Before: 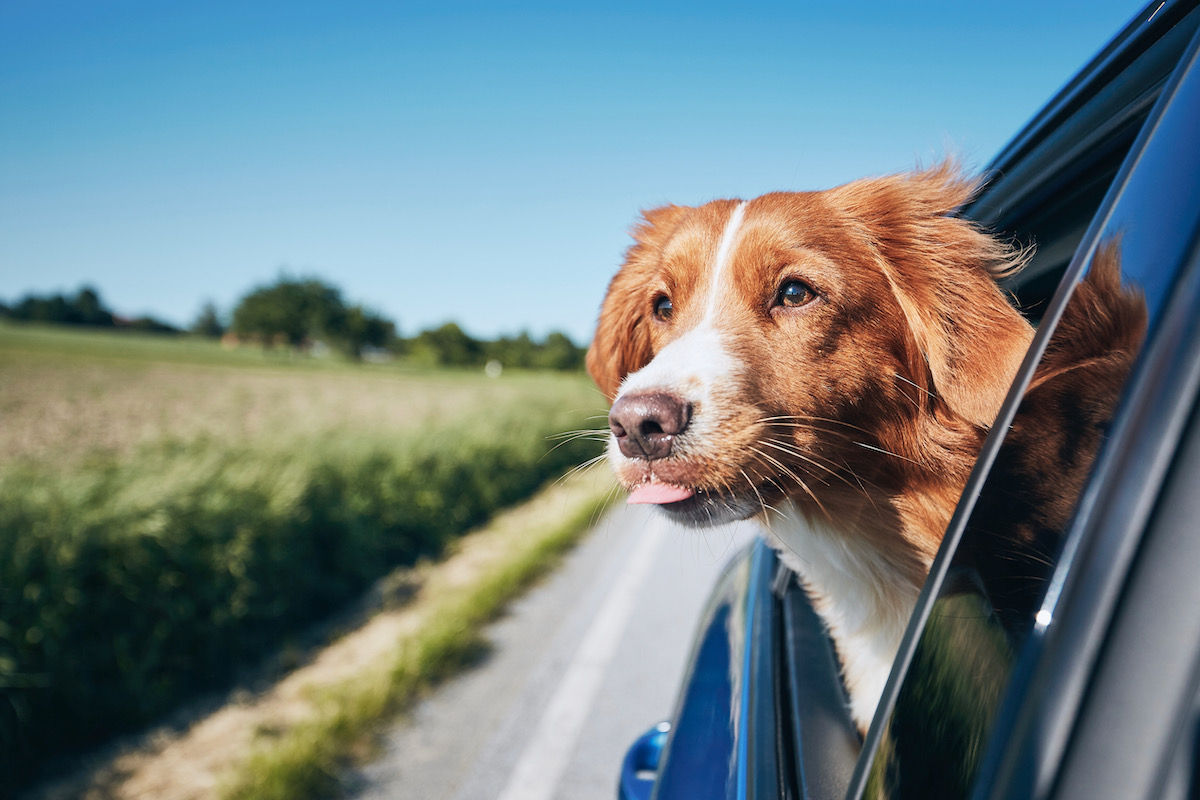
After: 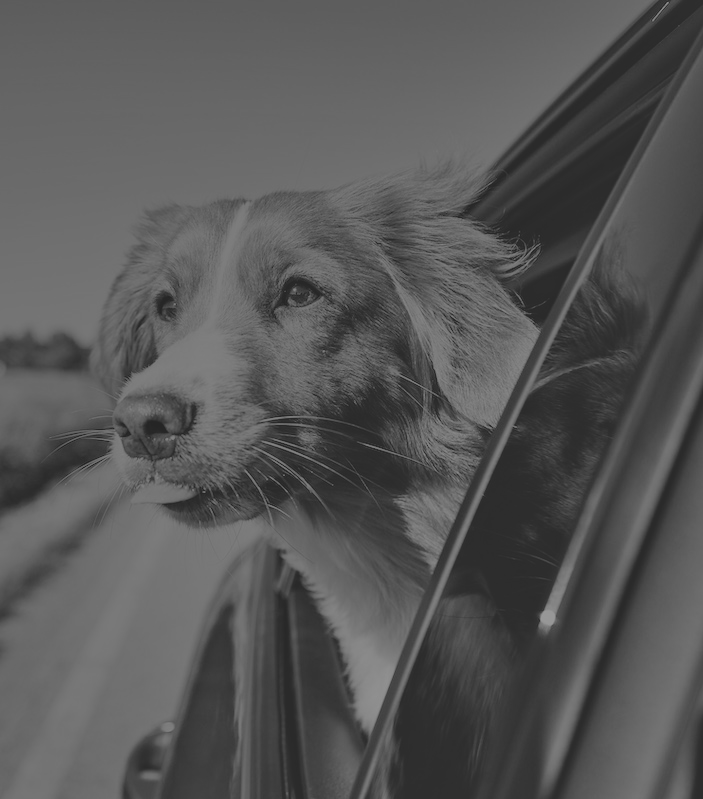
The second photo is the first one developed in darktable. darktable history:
contrast brightness saturation: contrast -0.28
shadows and highlights: low approximation 0.01, soften with gaussian
haze removal: compatibility mode true, adaptive false
color balance rgb: perceptual brilliance grading › global brilliance -48.39%
crop: left 41.402%
monochrome: on, module defaults
